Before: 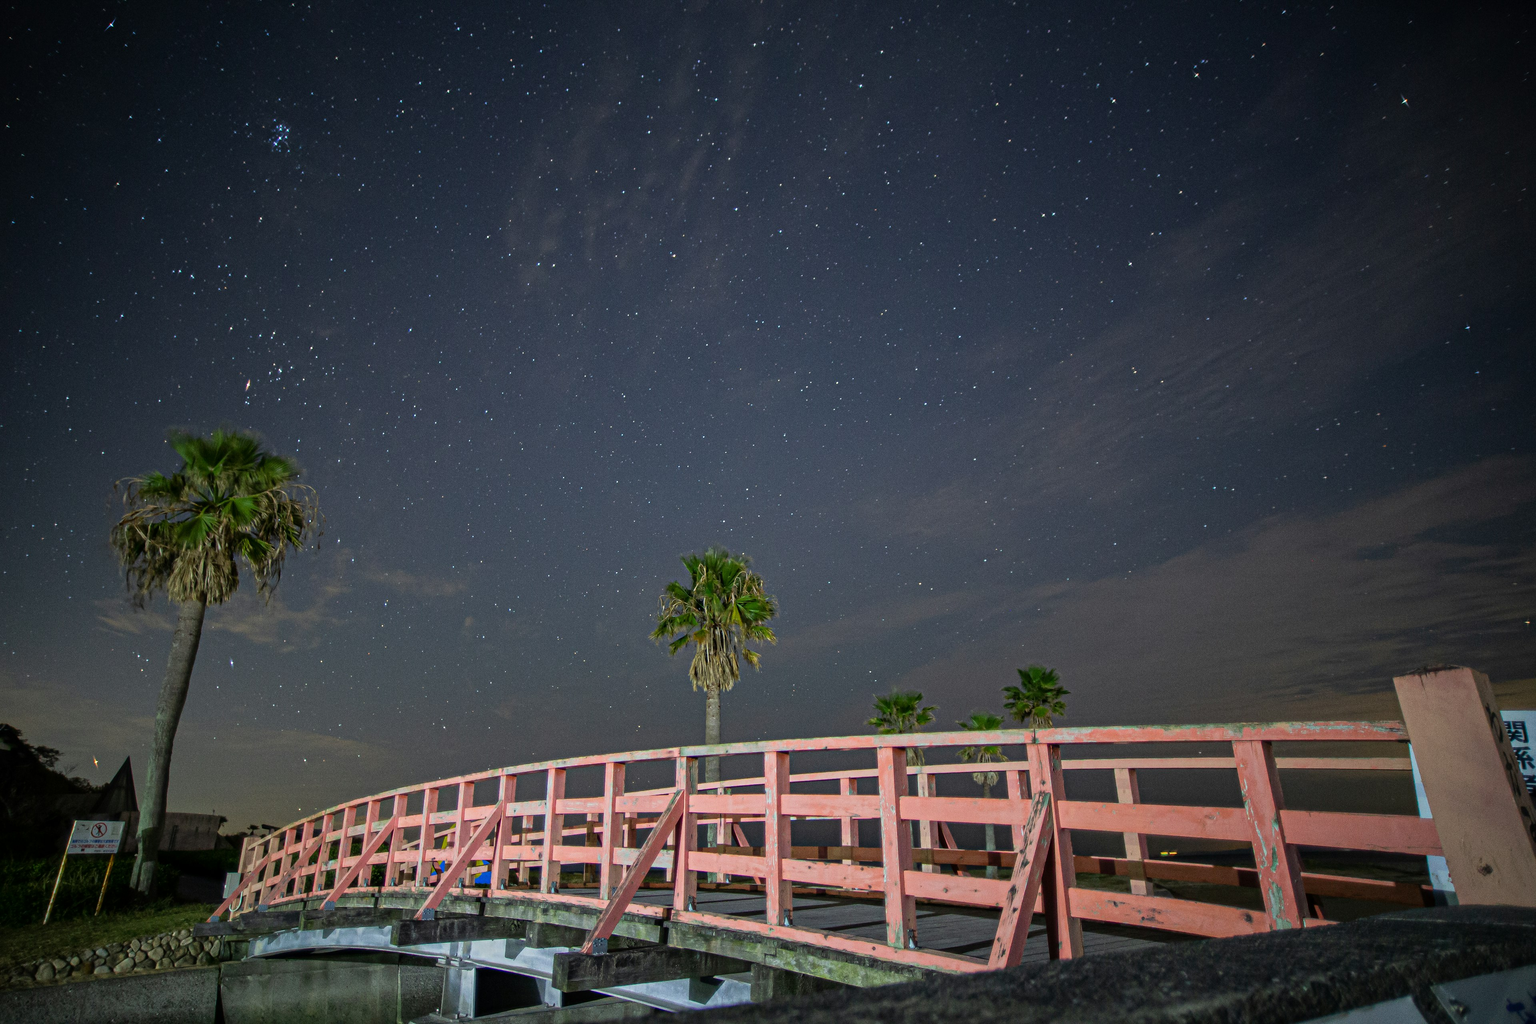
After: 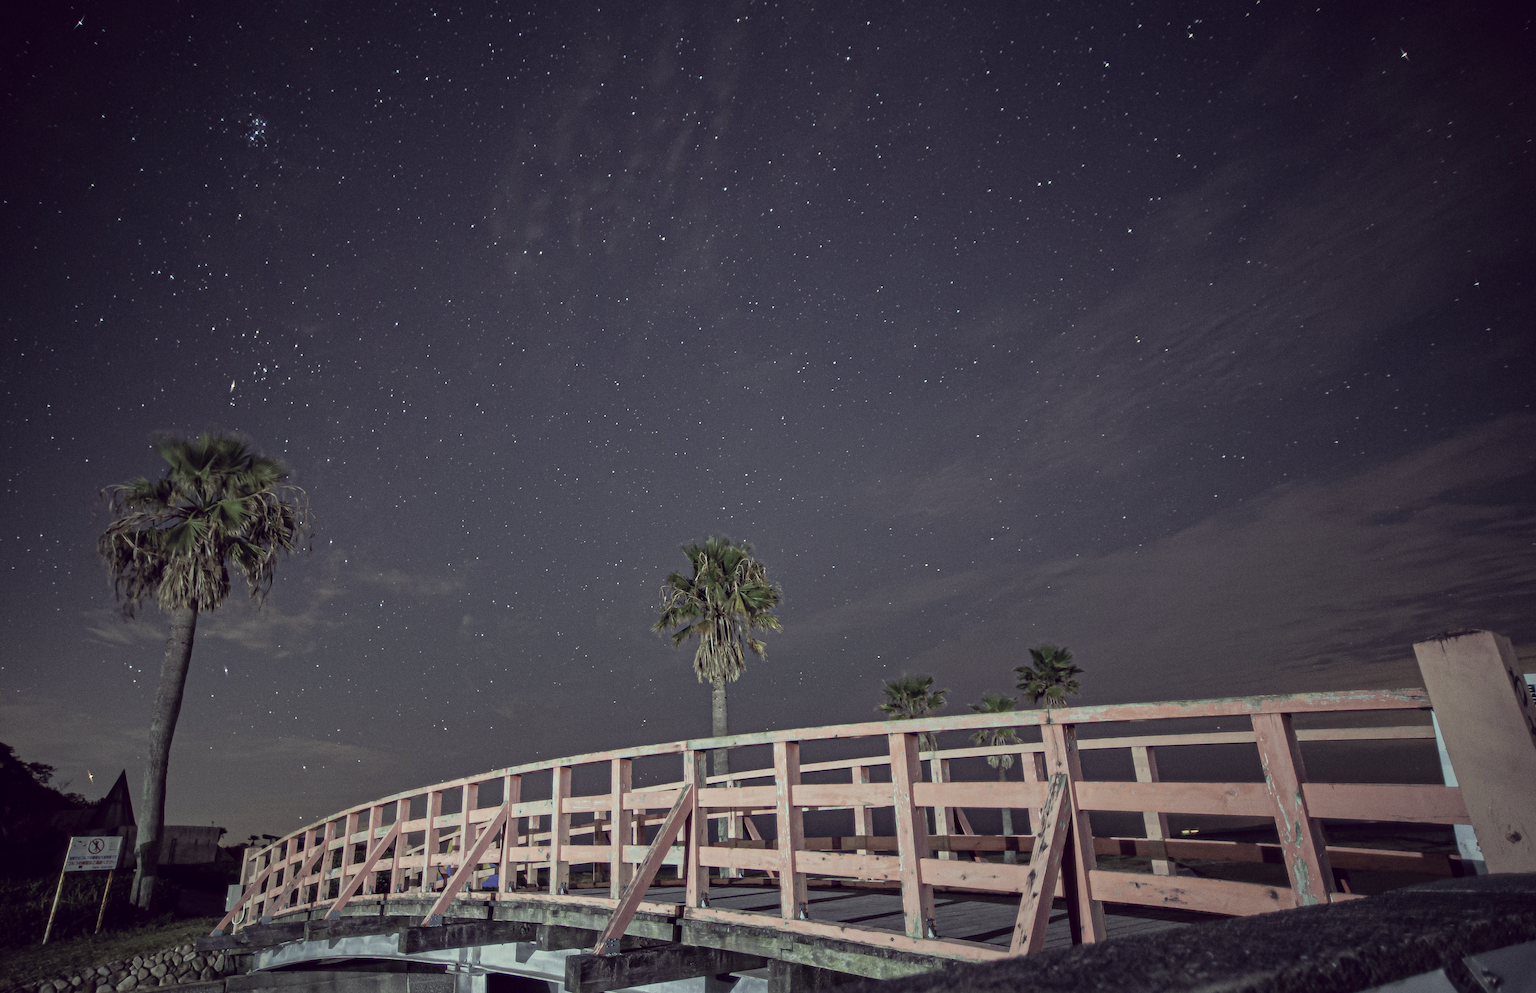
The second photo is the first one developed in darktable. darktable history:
color correction: highlights a* -20.17, highlights b* 20.27, shadows a* 20.03, shadows b* -20.46, saturation 0.43
rotate and perspective: rotation -2°, crop left 0.022, crop right 0.978, crop top 0.049, crop bottom 0.951
